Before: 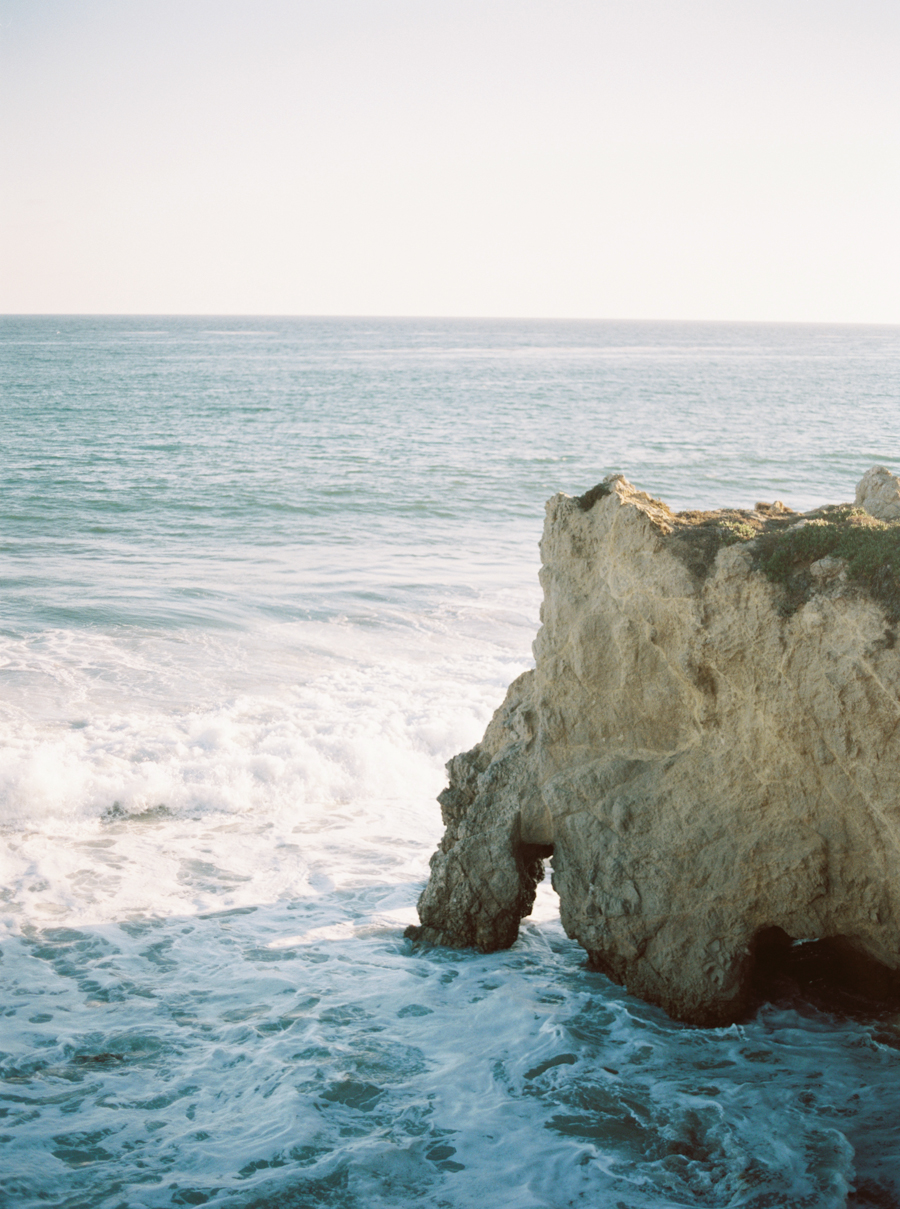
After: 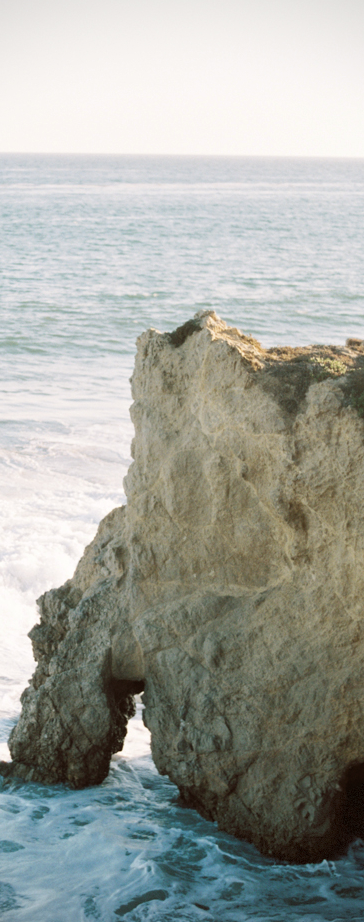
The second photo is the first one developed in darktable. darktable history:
crop: left 45.496%, top 13.576%, right 13.97%, bottom 10.122%
vignetting: fall-off radius 61.09%, dithering 8-bit output
levels: levels [0.026, 0.507, 0.987]
